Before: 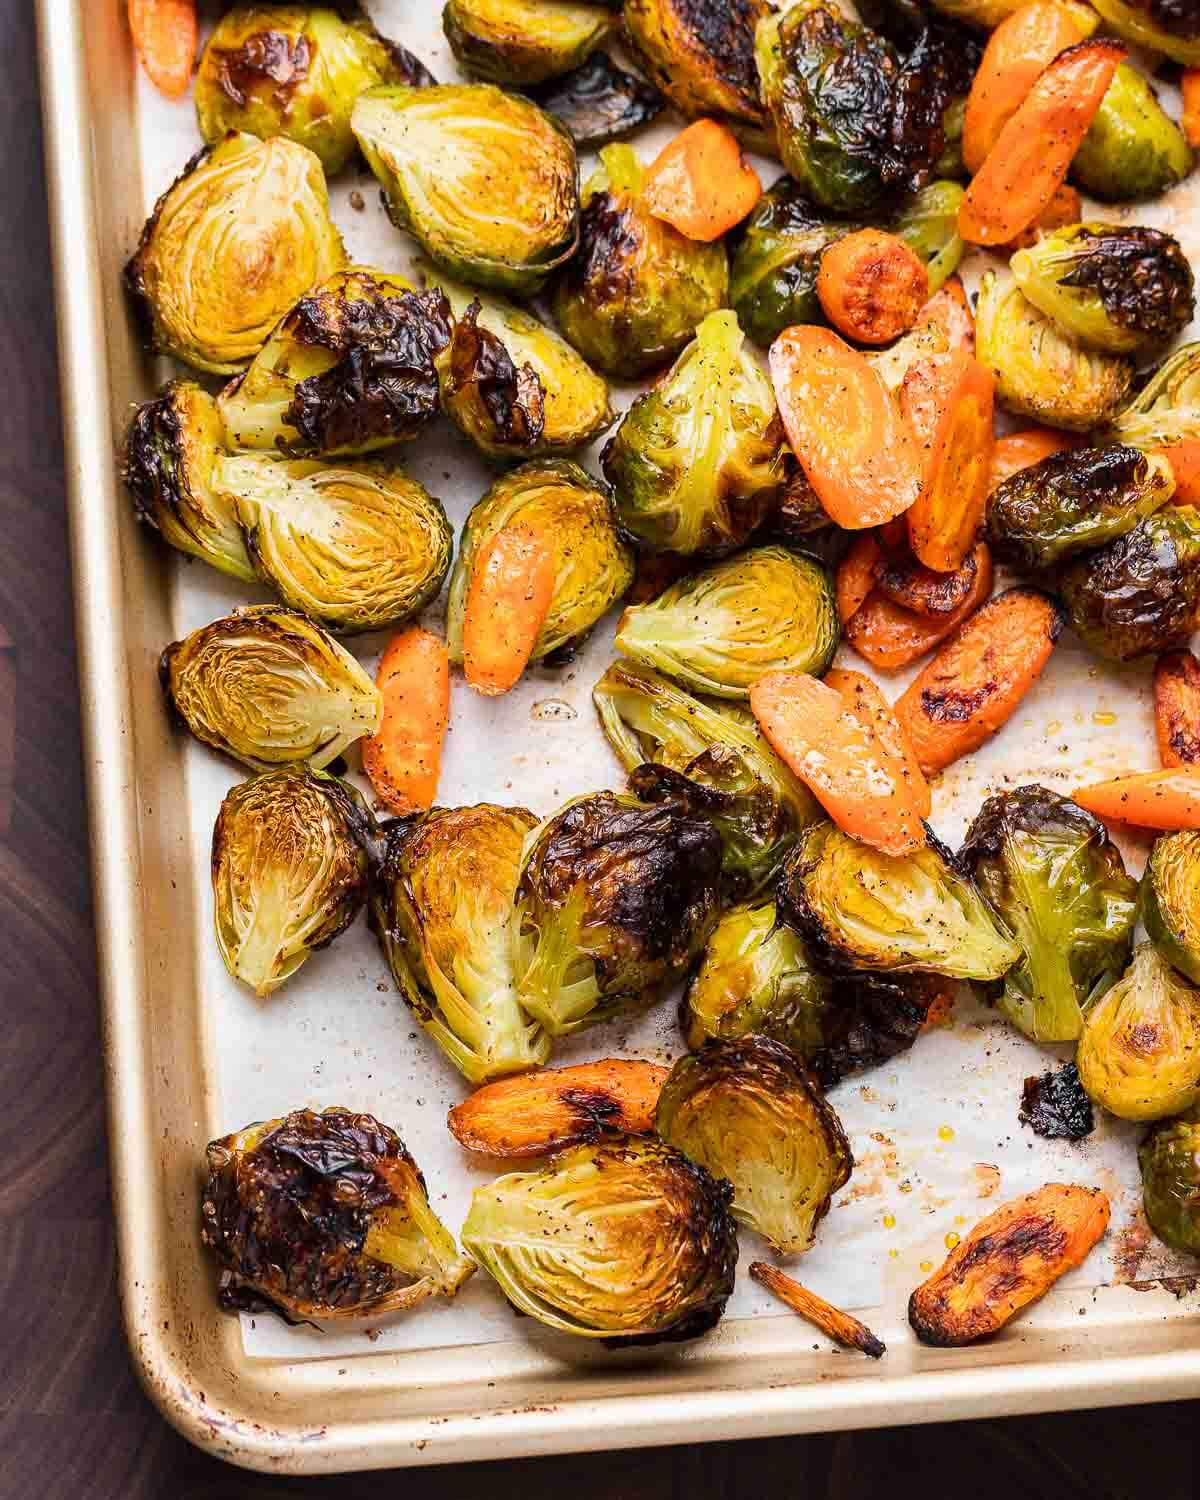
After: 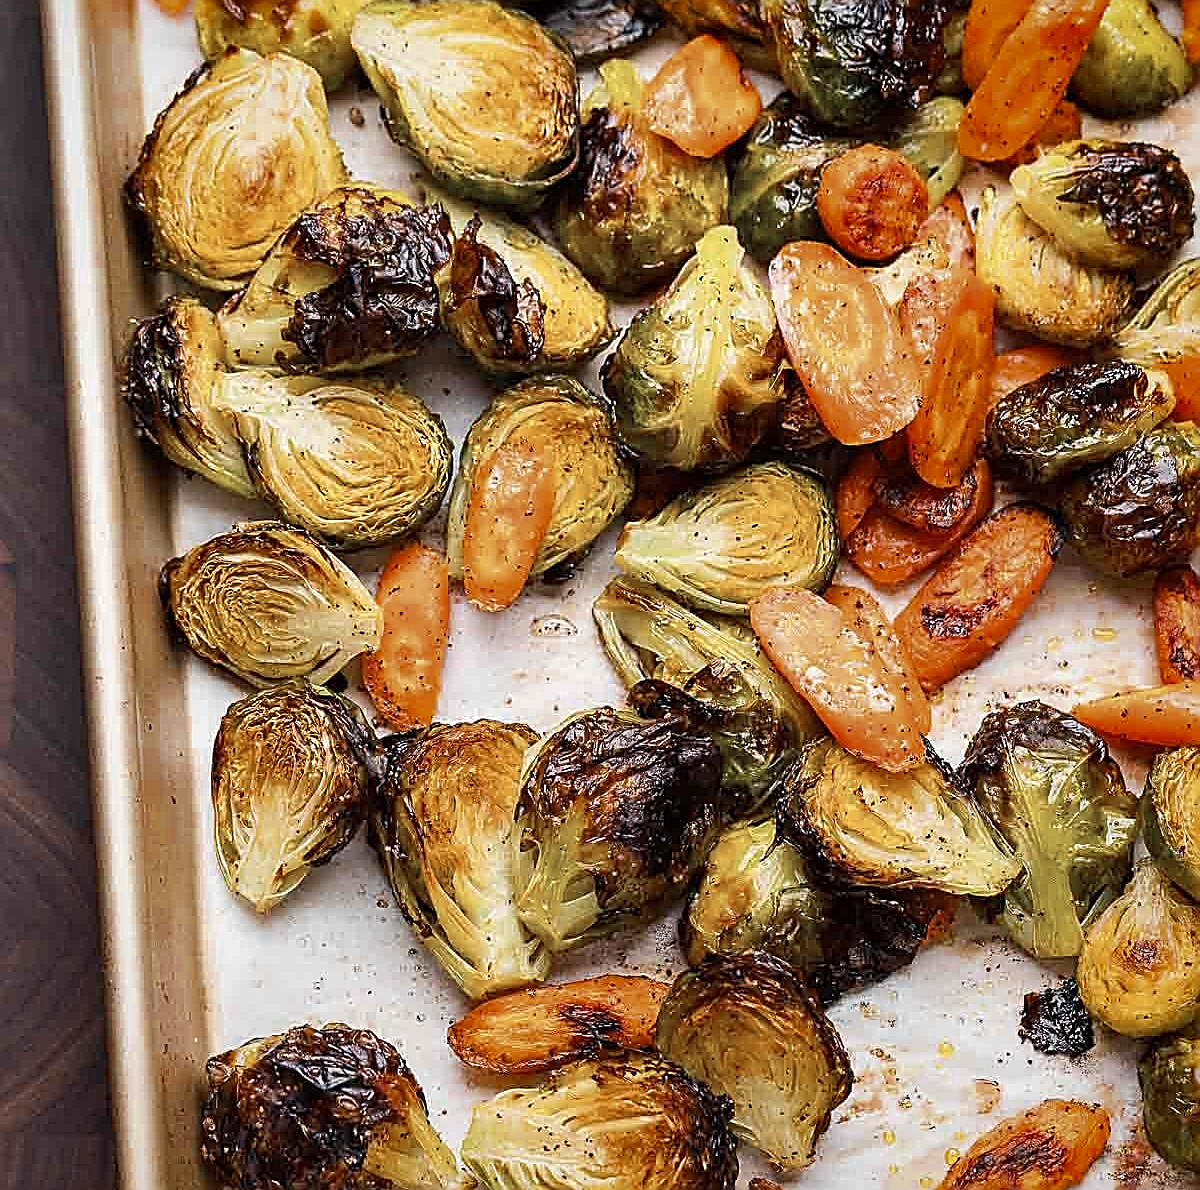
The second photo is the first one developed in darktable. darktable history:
color zones: curves: ch0 [(0, 0.5) (0.125, 0.4) (0.25, 0.5) (0.375, 0.4) (0.5, 0.4) (0.625, 0.35) (0.75, 0.35) (0.875, 0.5)]; ch1 [(0, 0.35) (0.125, 0.45) (0.25, 0.35) (0.375, 0.35) (0.5, 0.35) (0.625, 0.35) (0.75, 0.45) (0.875, 0.35)]; ch2 [(0, 0.6) (0.125, 0.5) (0.25, 0.5) (0.375, 0.6) (0.5, 0.6) (0.625, 0.5) (0.75, 0.5) (0.875, 0.5)]
crop and rotate: top 5.652%, bottom 14.994%
sharpen: radius 1.73, amount 1.304
vignetting: fall-off radius 60.88%, brightness -0.222, saturation 0.151
